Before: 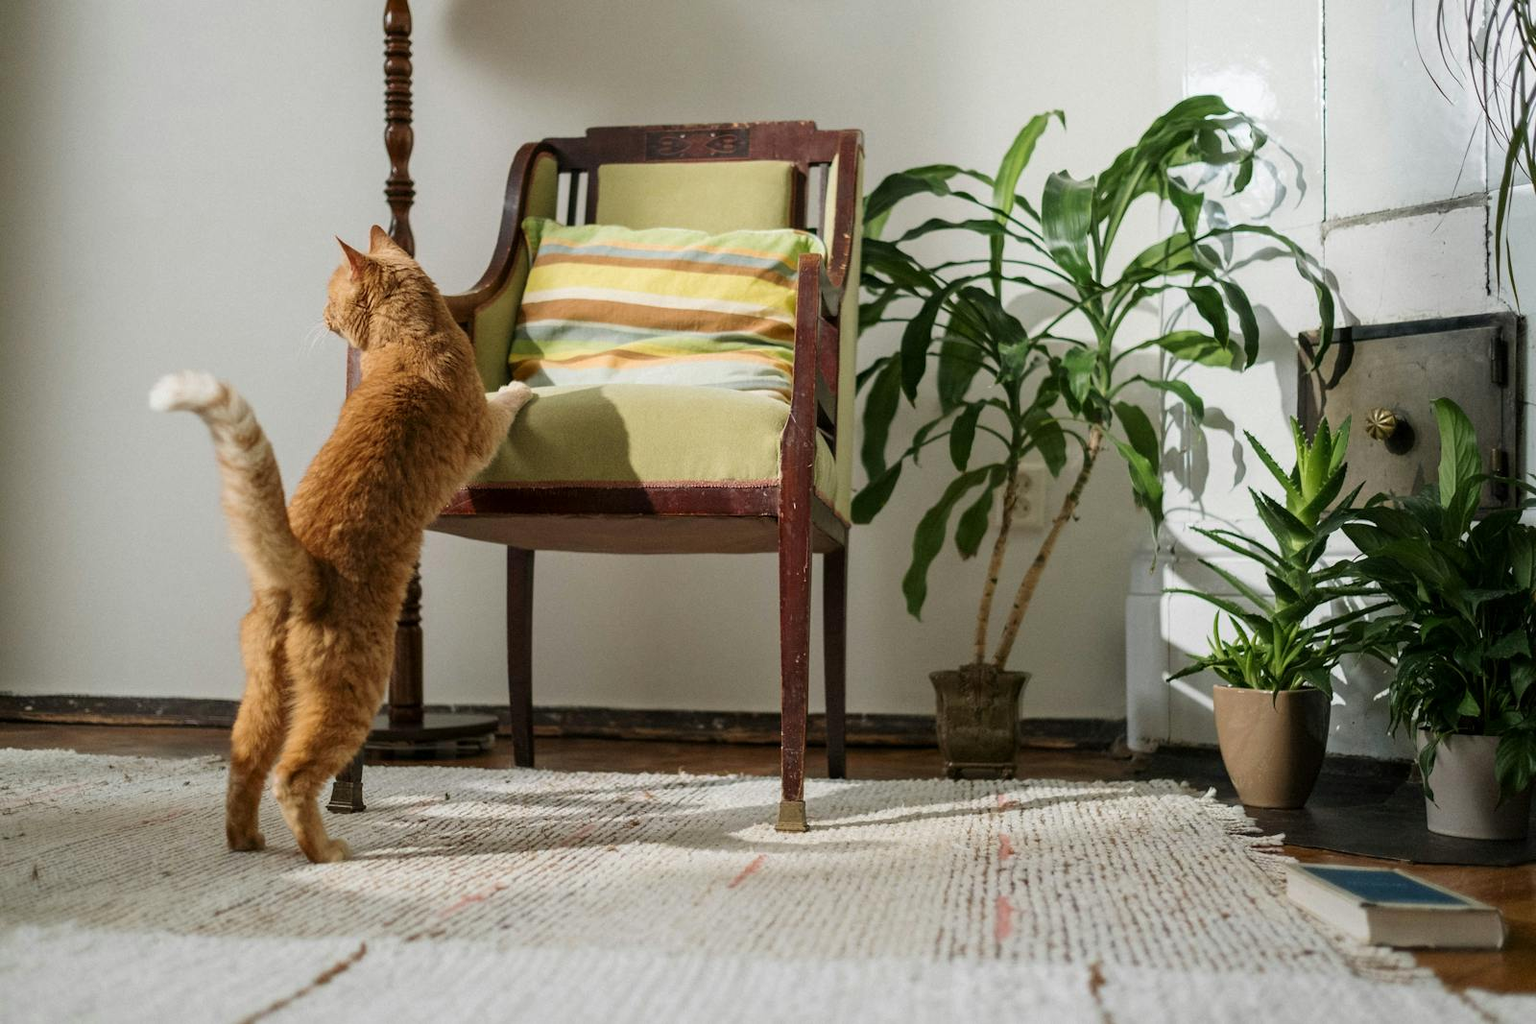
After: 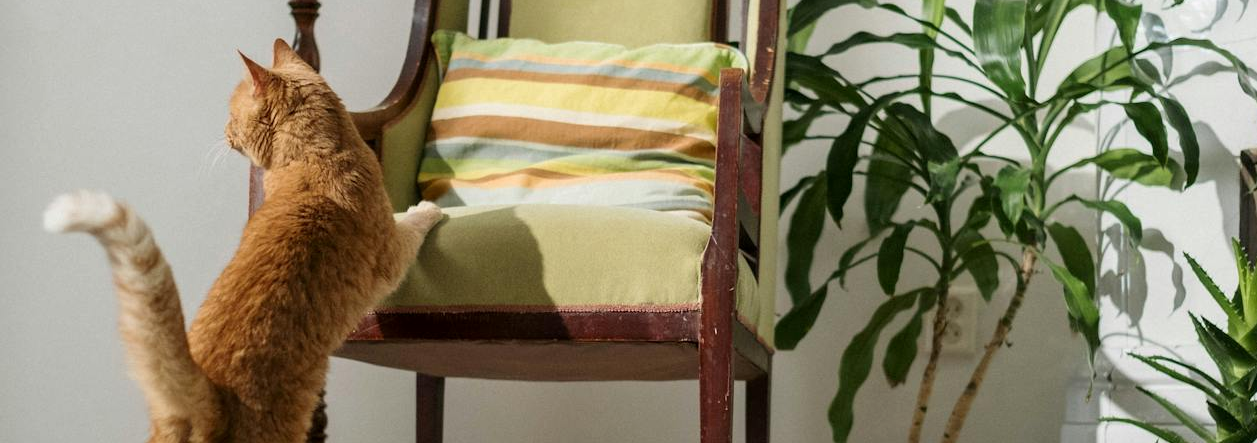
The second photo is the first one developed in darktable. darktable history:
shadows and highlights: shadows 12, white point adjustment 1.2, highlights -0.36, soften with gaussian
crop: left 7.036%, top 18.398%, right 14.379%, bottom 40.043%
exposure: black level correction 0.001, compensate highlight preservation false
